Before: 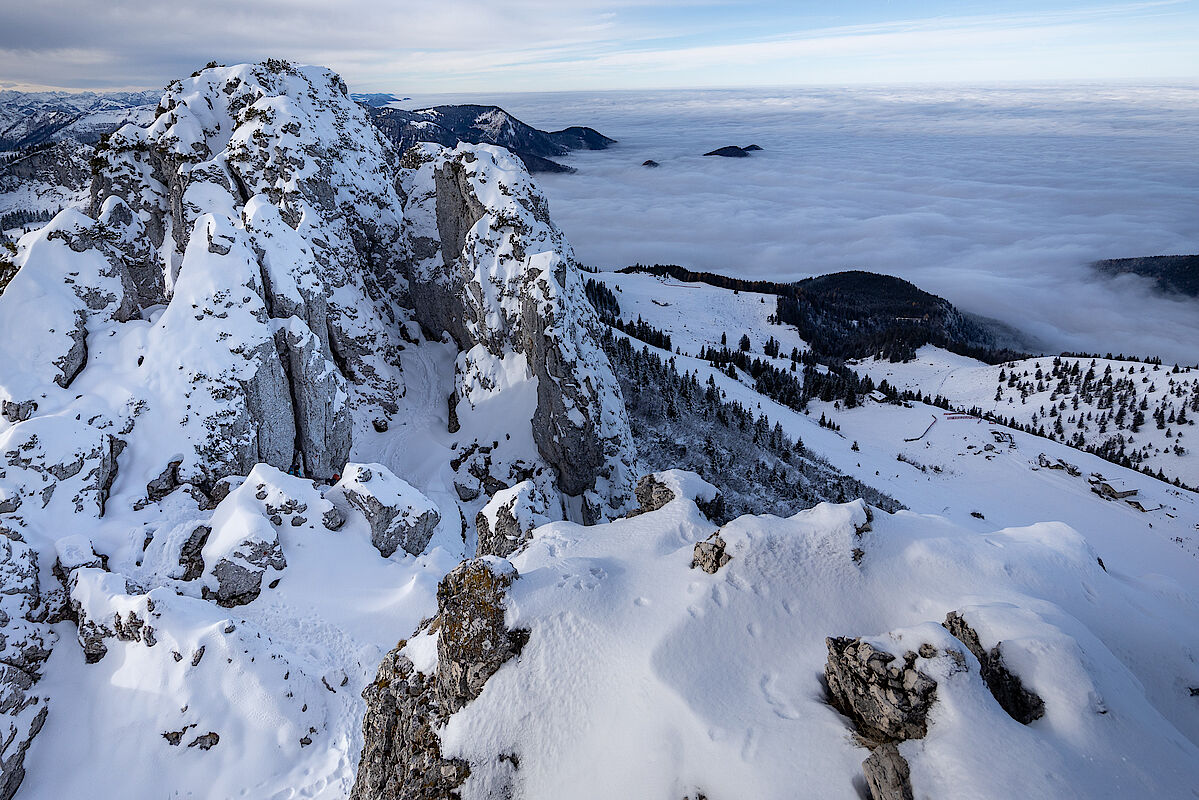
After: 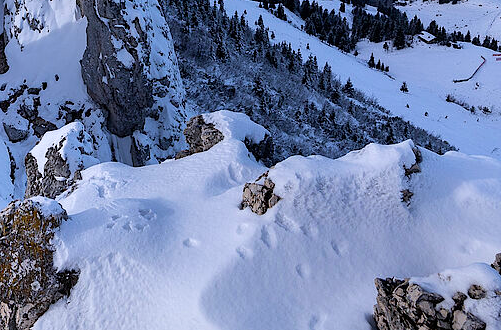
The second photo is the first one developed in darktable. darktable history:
velvia: strength 15.54%
local contrast: mode bilateral grid, contrast 20, coarseness 51, detail 119%, midtone range 0.2
color calibration: illuminant as shot in camera, x 0.358, y 0.373, temperature 4628.91 K, gamut compression 1.64
contrast brightness saturation: saturation 0.101
crop: left 37.618%, top 44.955%, right 20.53%, bottom 13.715%
